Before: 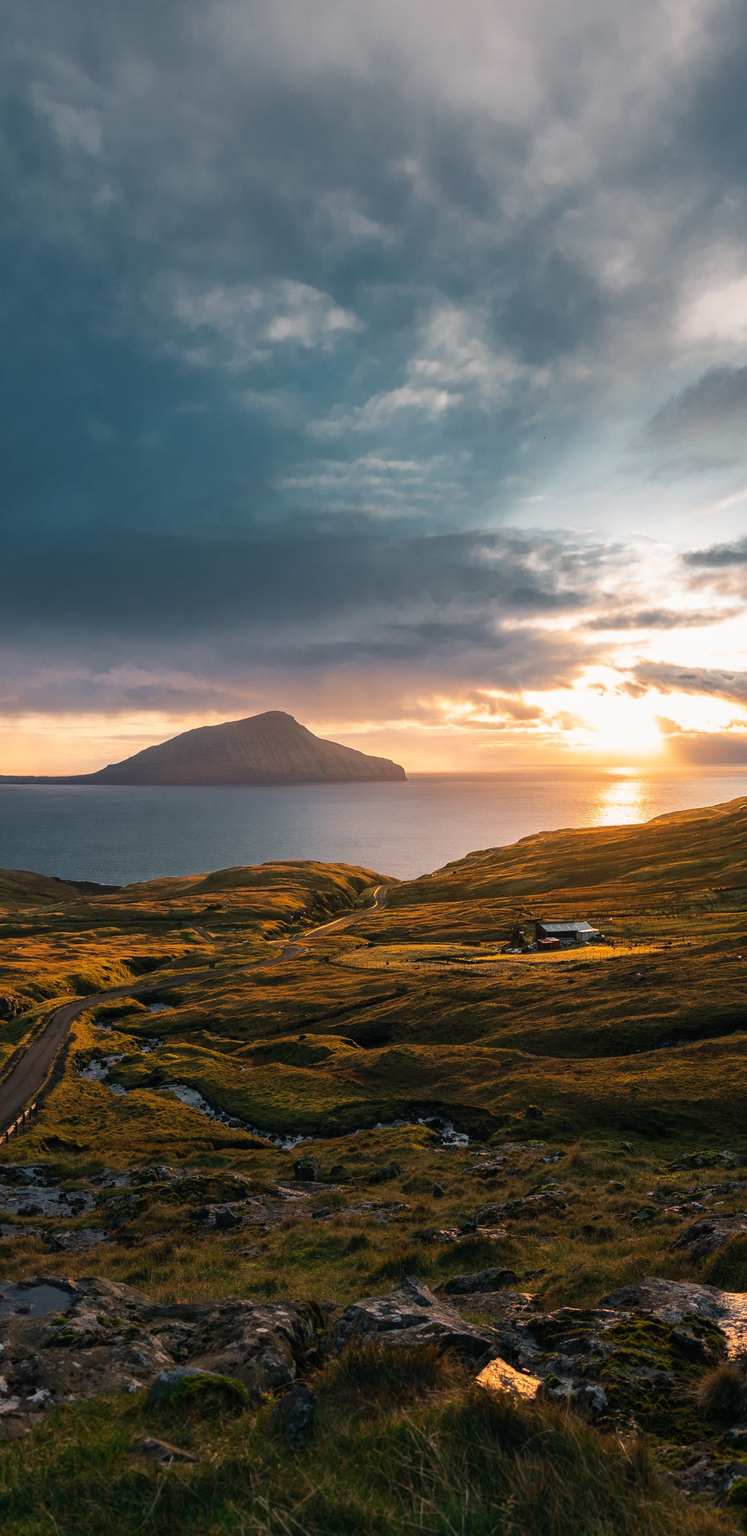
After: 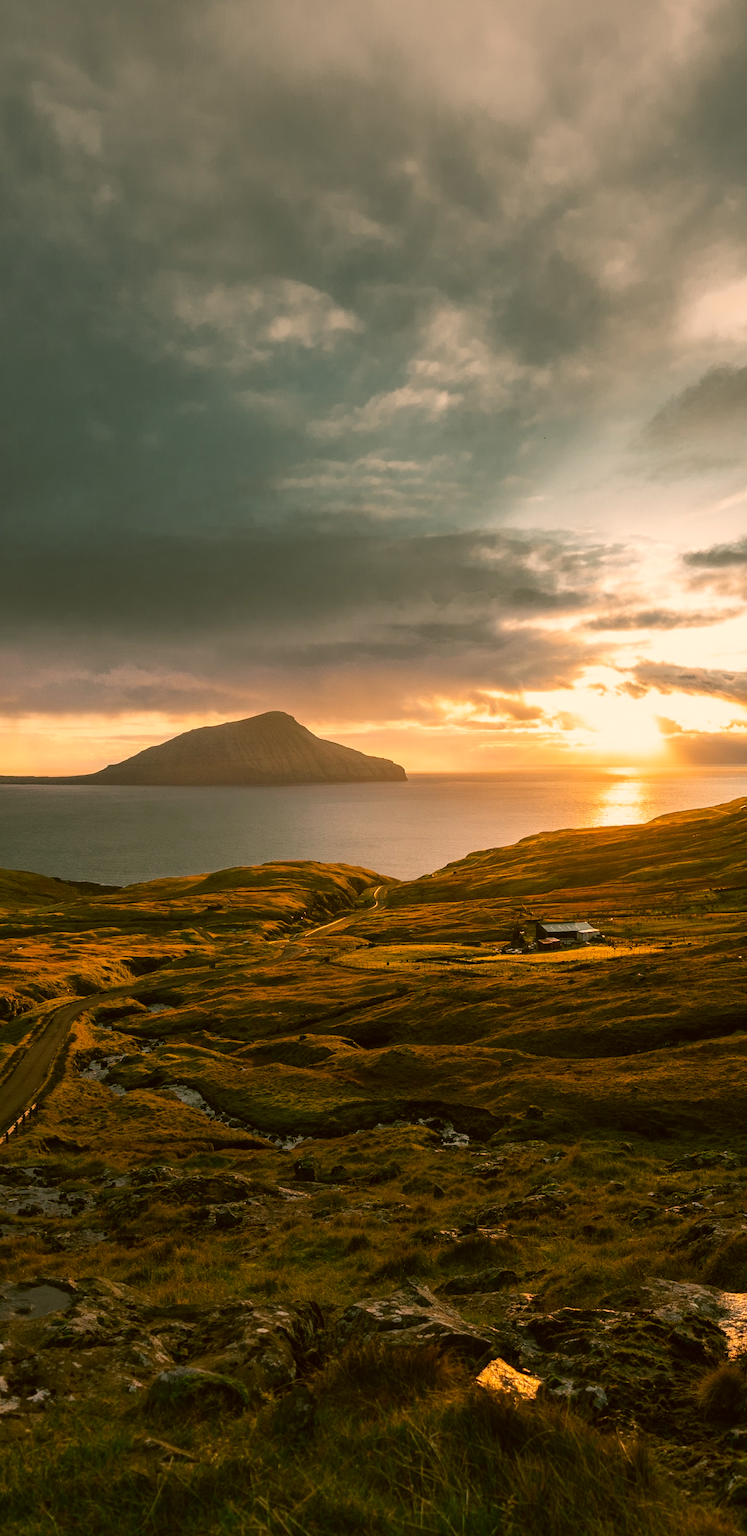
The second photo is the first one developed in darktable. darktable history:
color correction: highlights a* 8.44, highlights b* 15.34, shadows a* -0.557, shadows b* 26.85
